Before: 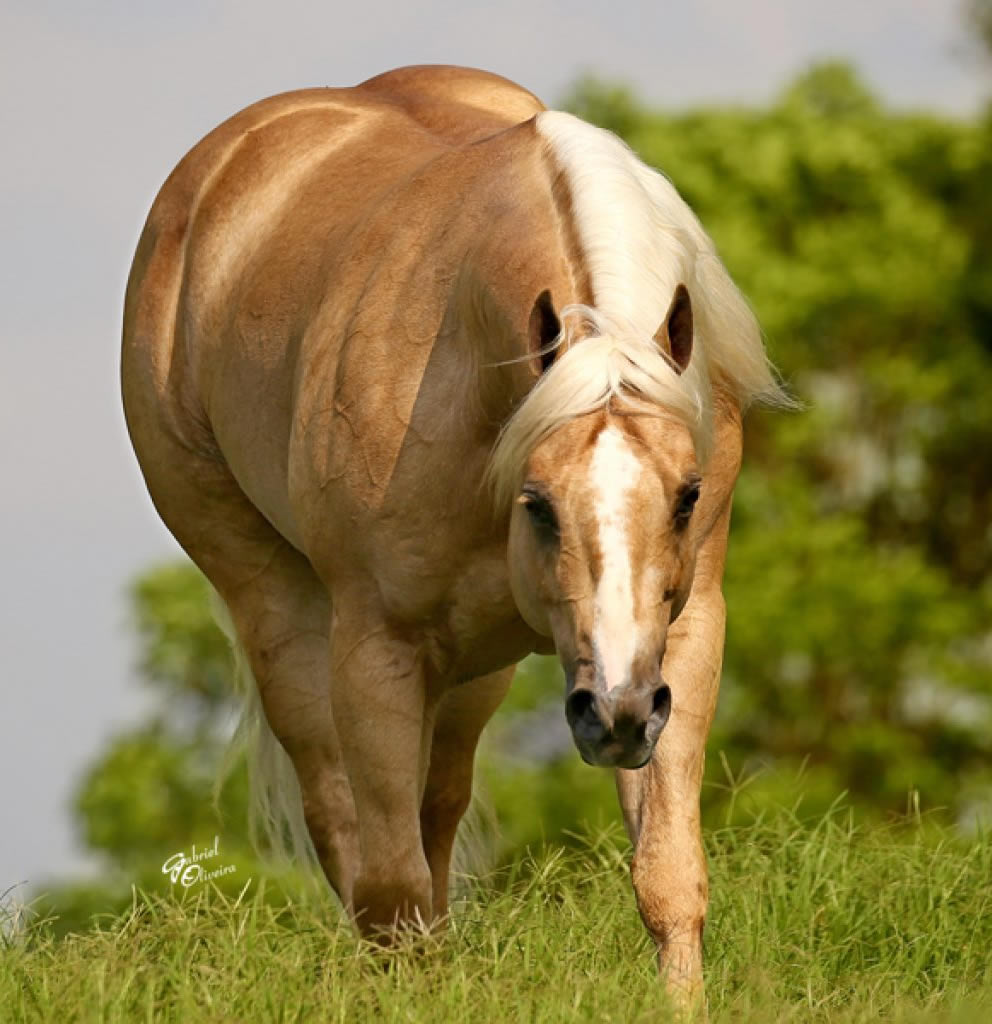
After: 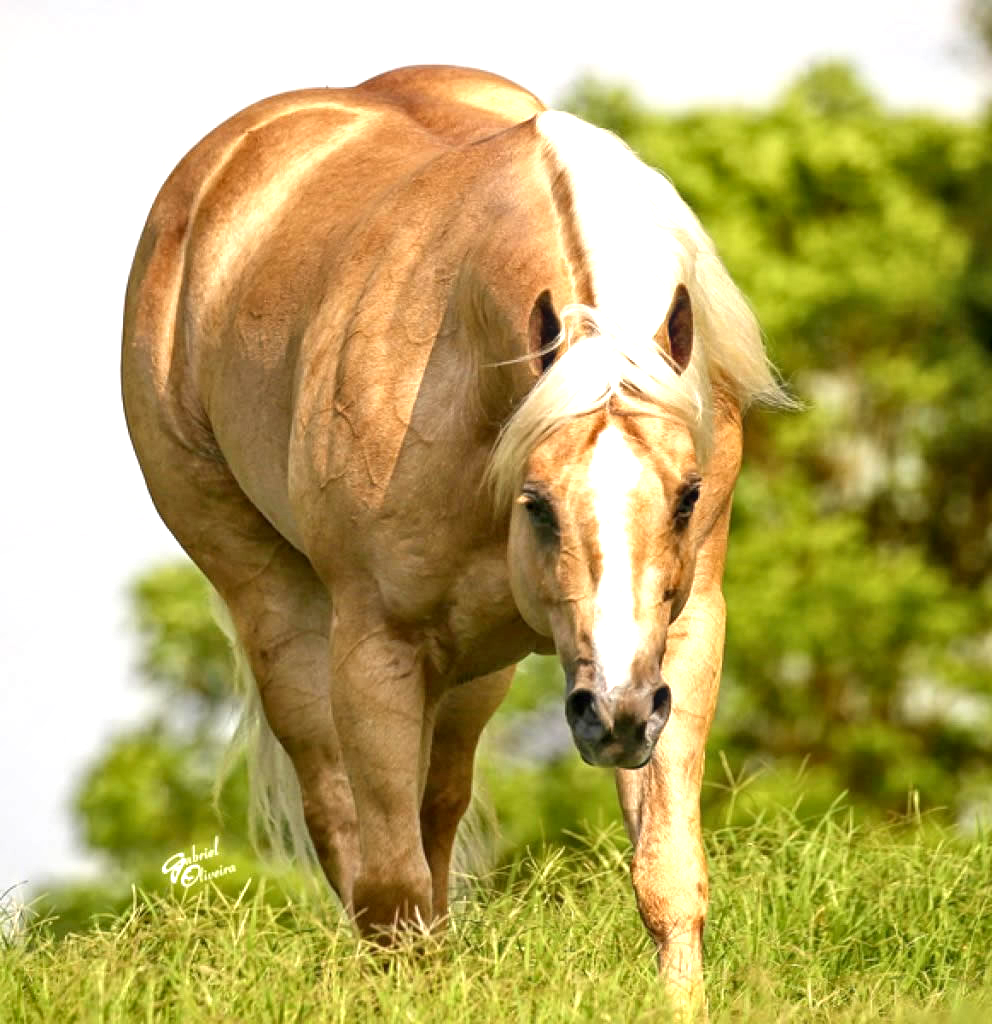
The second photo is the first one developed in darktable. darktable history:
exposure: black level correction 0, exposure 0.953 EV, compensate exposure bias true, compensate highlight preservation false
local contrast: detail 130%
